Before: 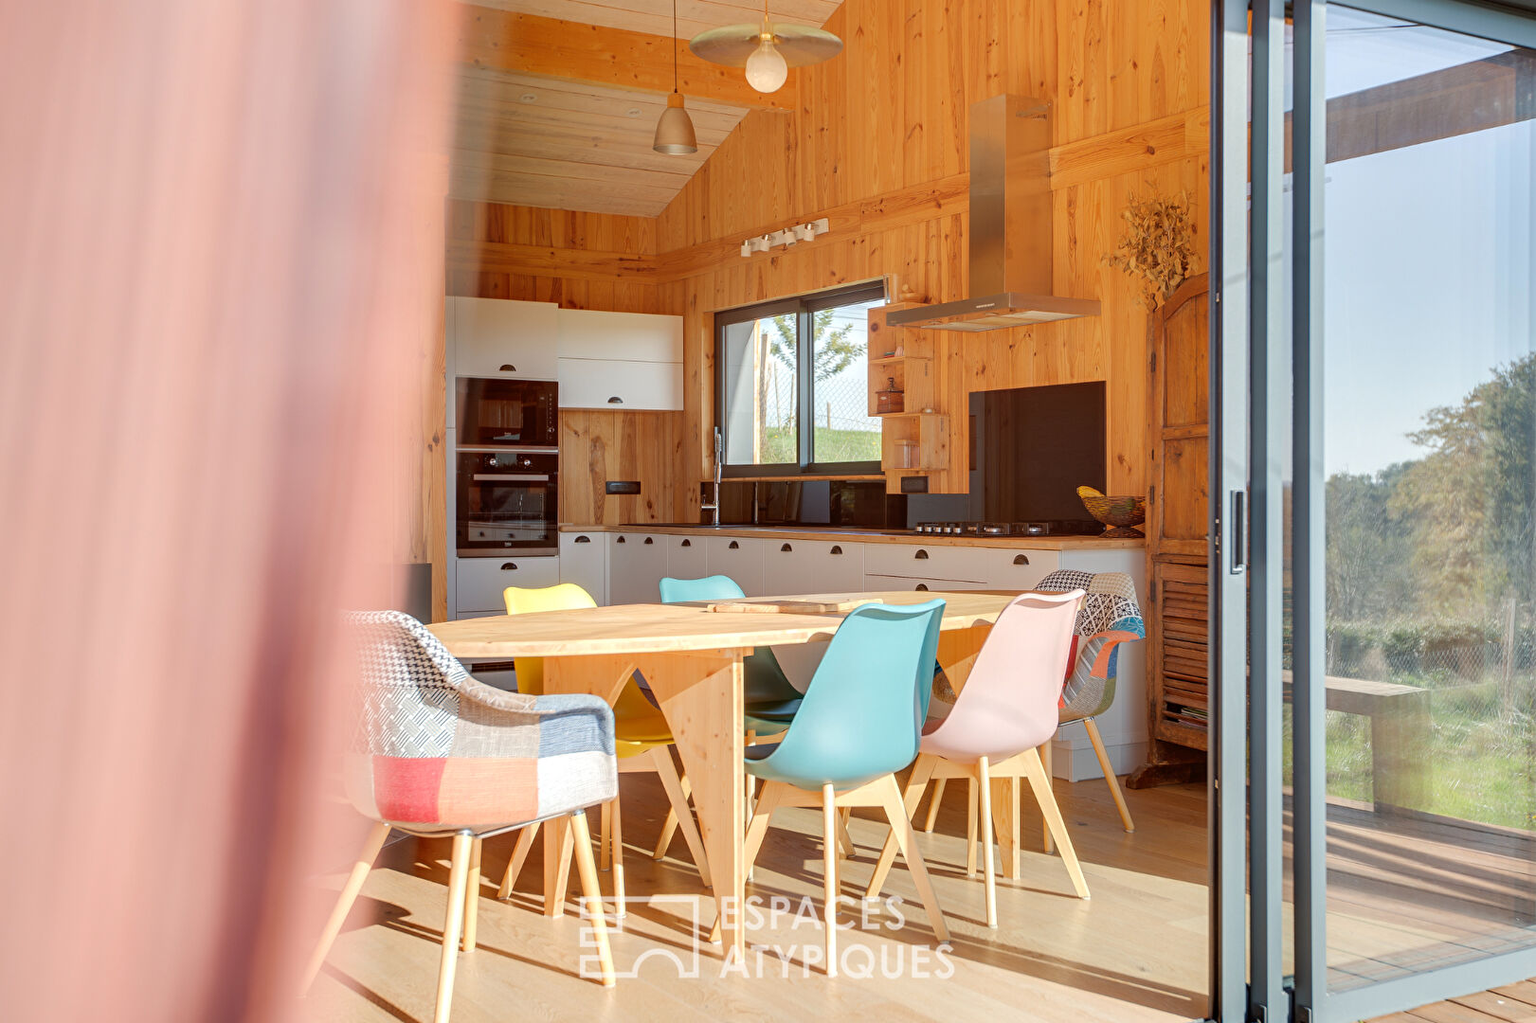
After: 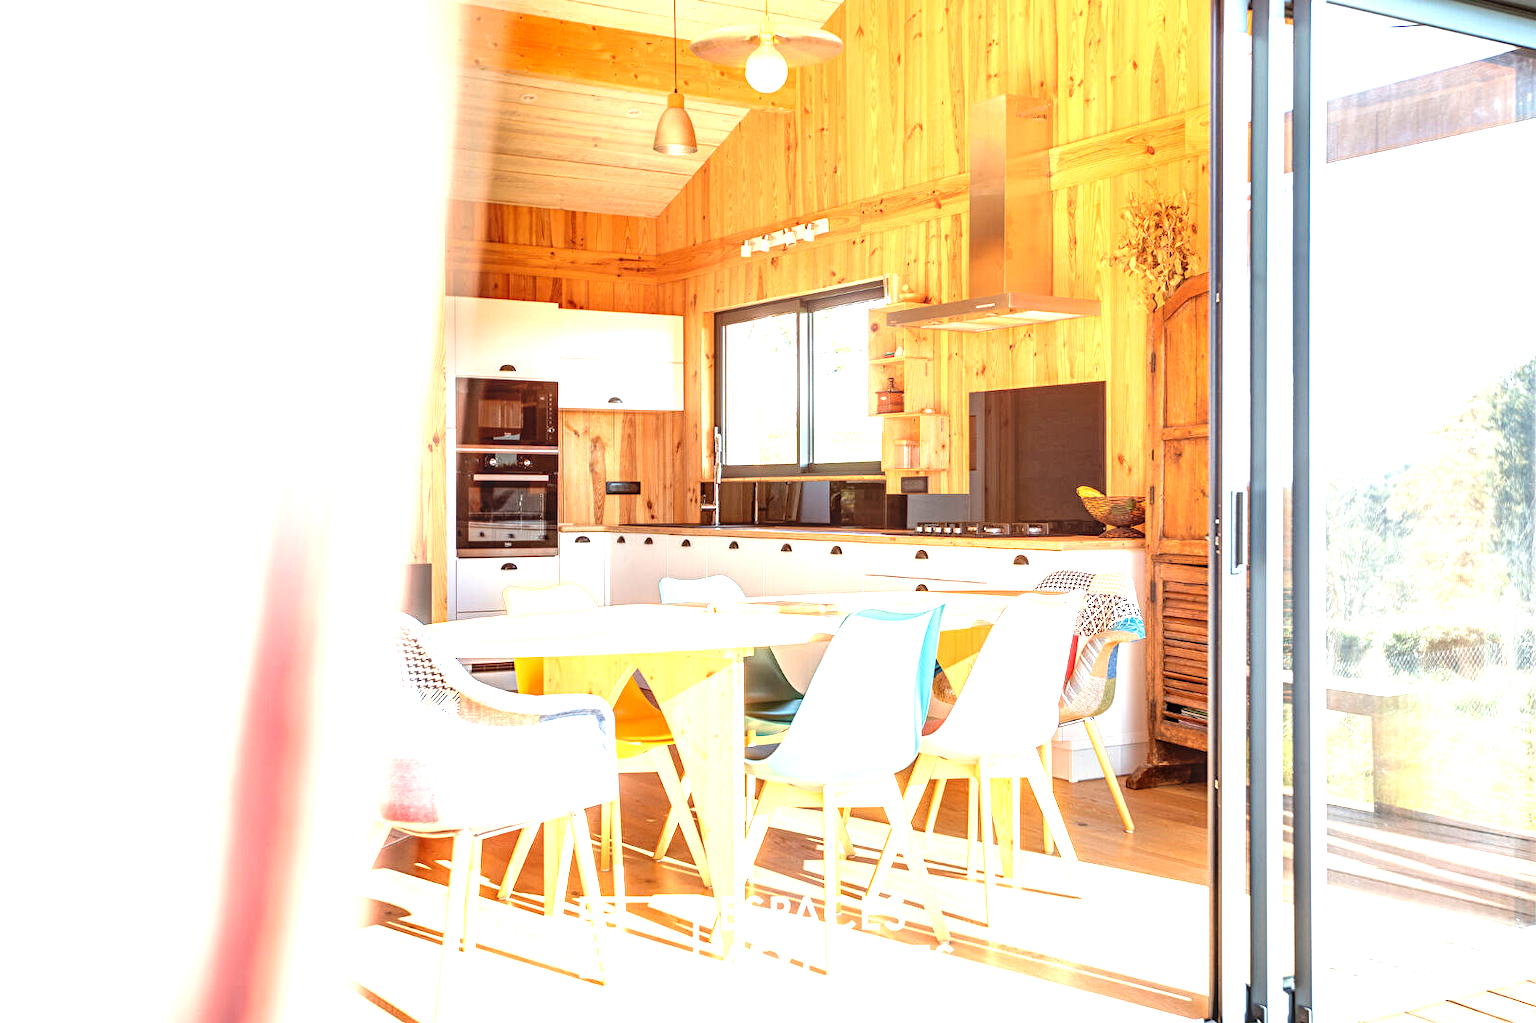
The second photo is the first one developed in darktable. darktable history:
tone equalizer: -8 EV -0.758 EV, -7 EV -0.669 EV, -6 EV -0.604 EV, -5 EV -0.375 EV, -3 EV 0.366 EV, -2 EV 0.6 EV, -1 EV 0.686 EV, +0 EV 0.779 EV
exposure: black level correction 0, exposure 1 EV, compensate highlight preservation false
local contrast: detail 130%
color correction: highlights a* -0.168, highlights b* -0.067
